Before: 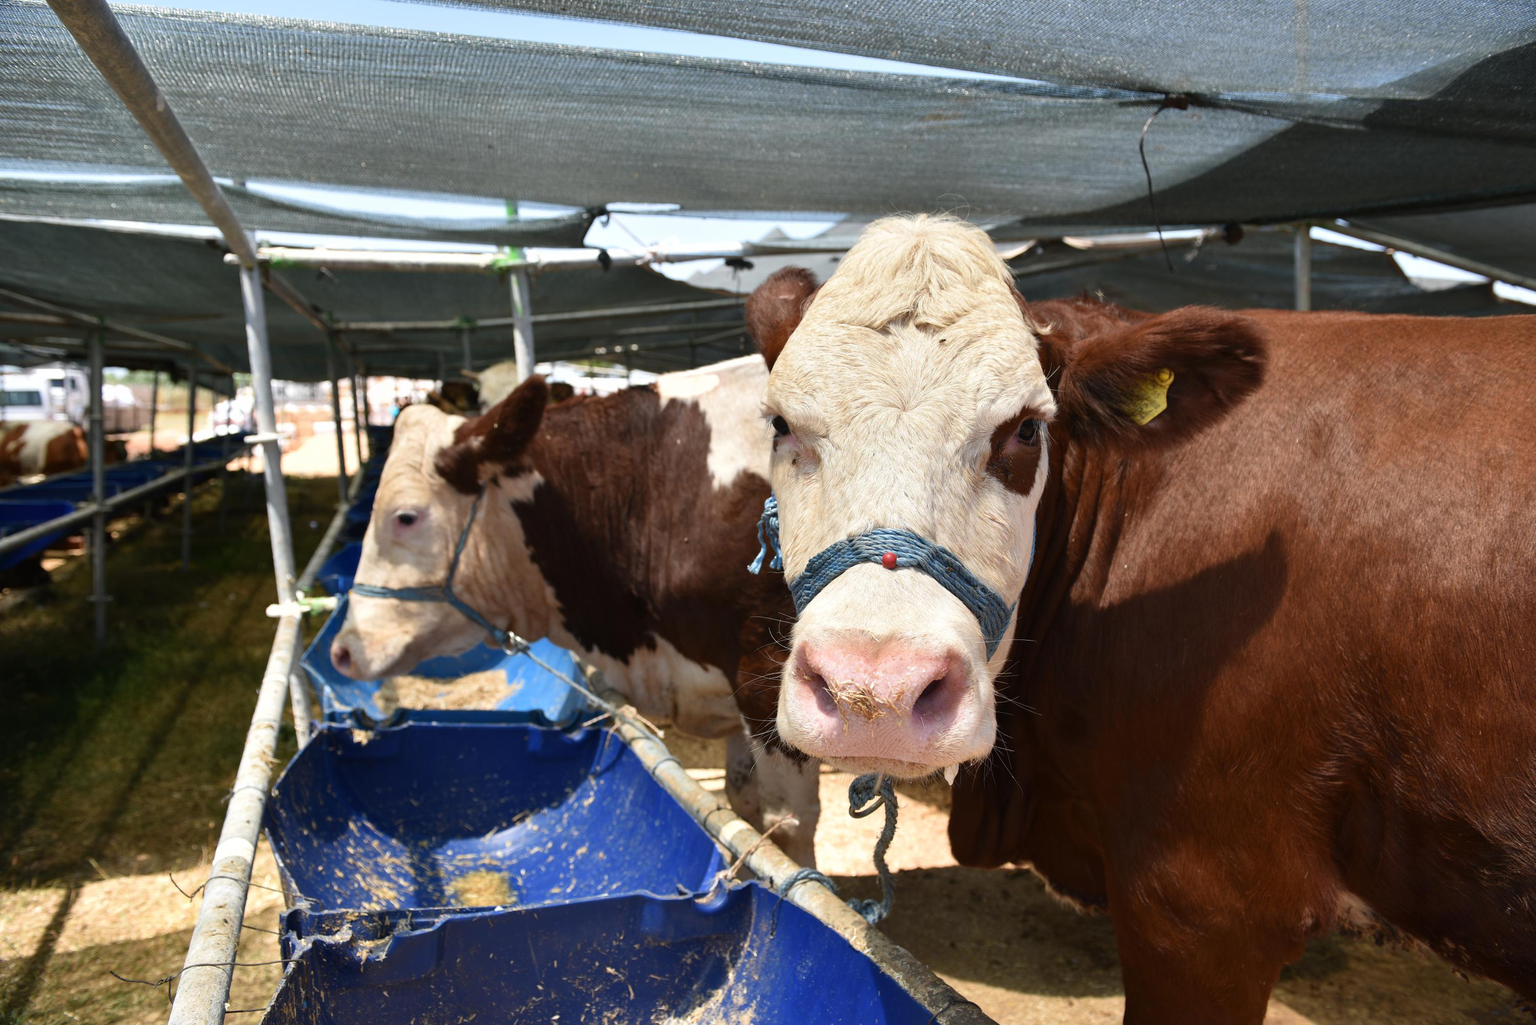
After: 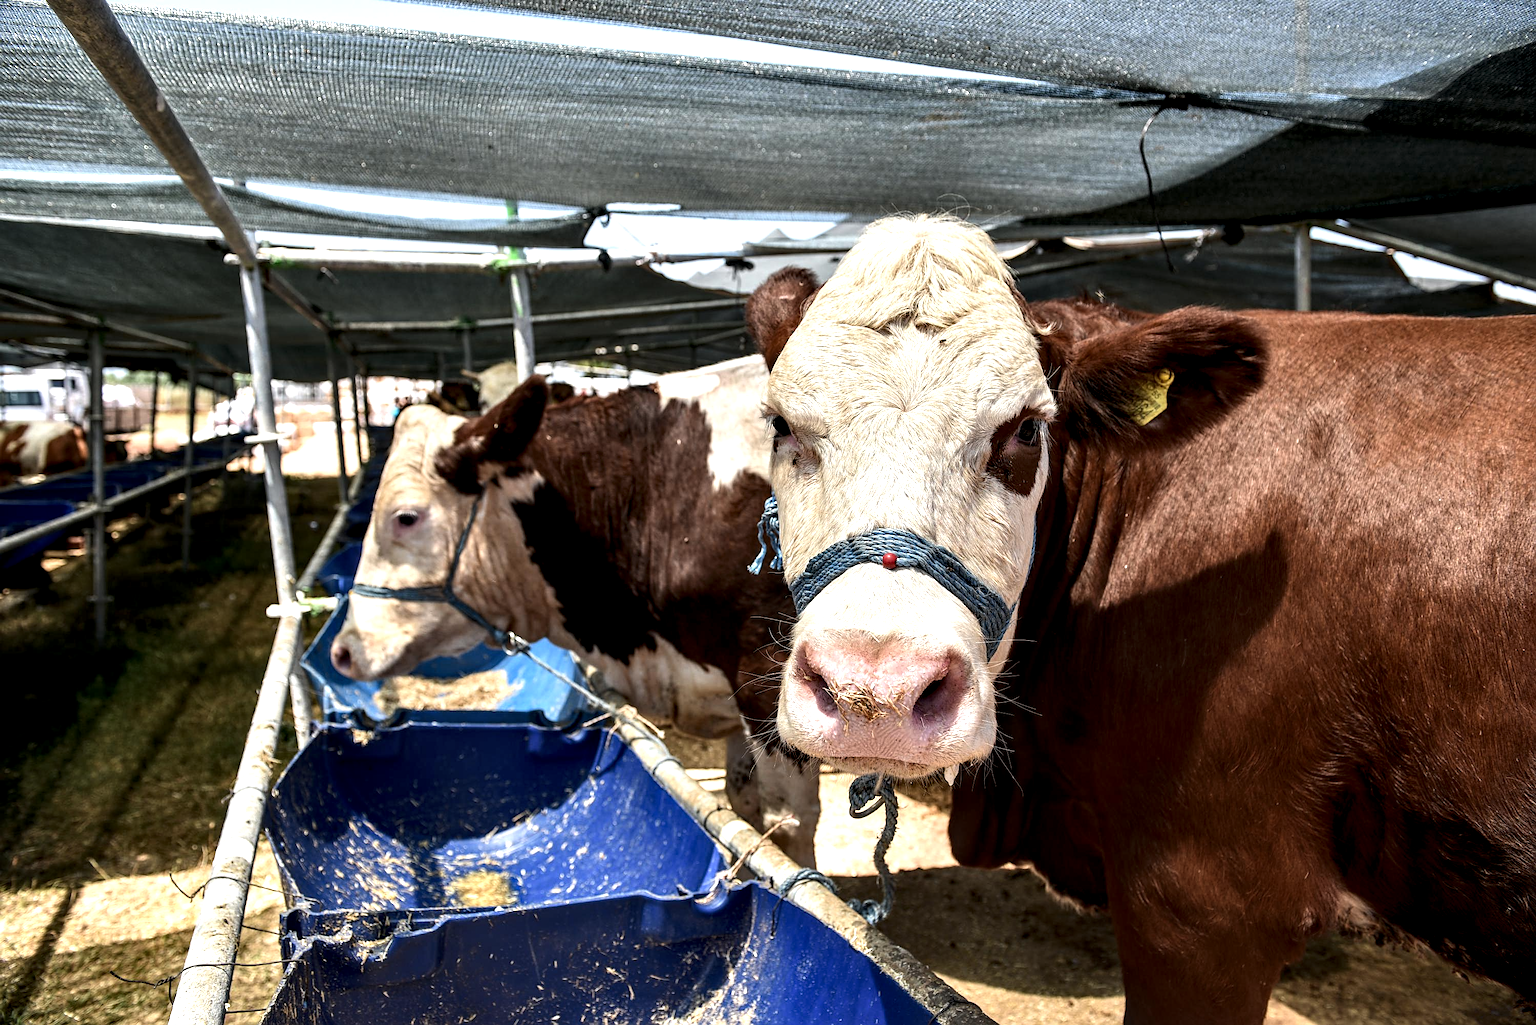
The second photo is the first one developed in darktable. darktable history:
sharpen: on, module defaults
local contrast: highlights 20%, shadows 70%, detail 170%
tone equalizer: -8 EV -0.417 EV, -7 EV -0.389 EV, -6 EV -0.333 EV, -5 EV -0.222 EV, -3 EV 0.222 EV, -2 EV 0.333 EV, -1 EV 0.389 EV, +0 EV 0.417 EV, edges refinement/feathering 500, mask exposure compensation -1.57 EV, preserve details no
